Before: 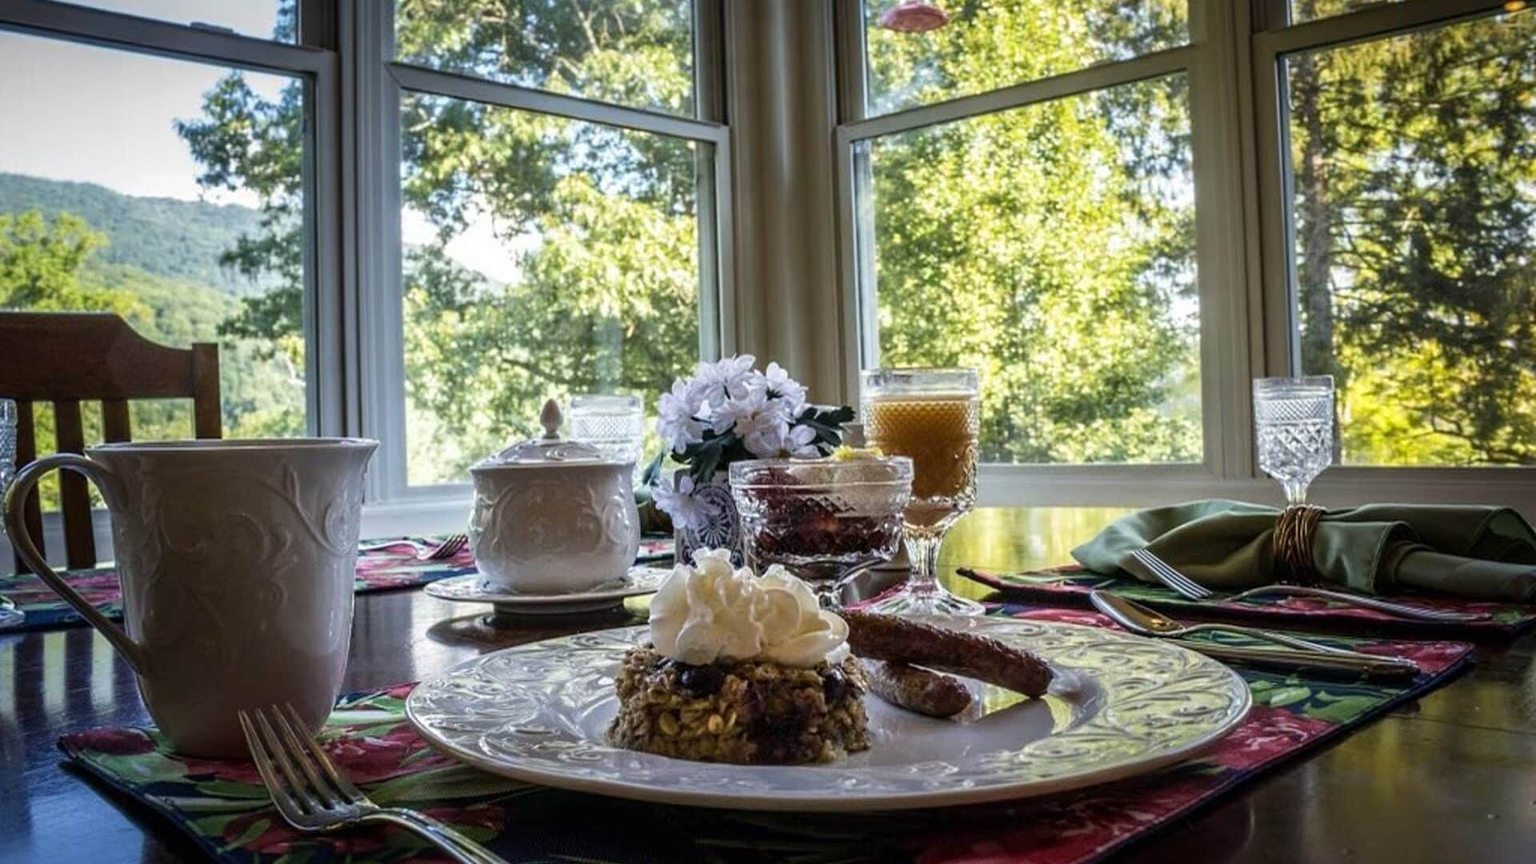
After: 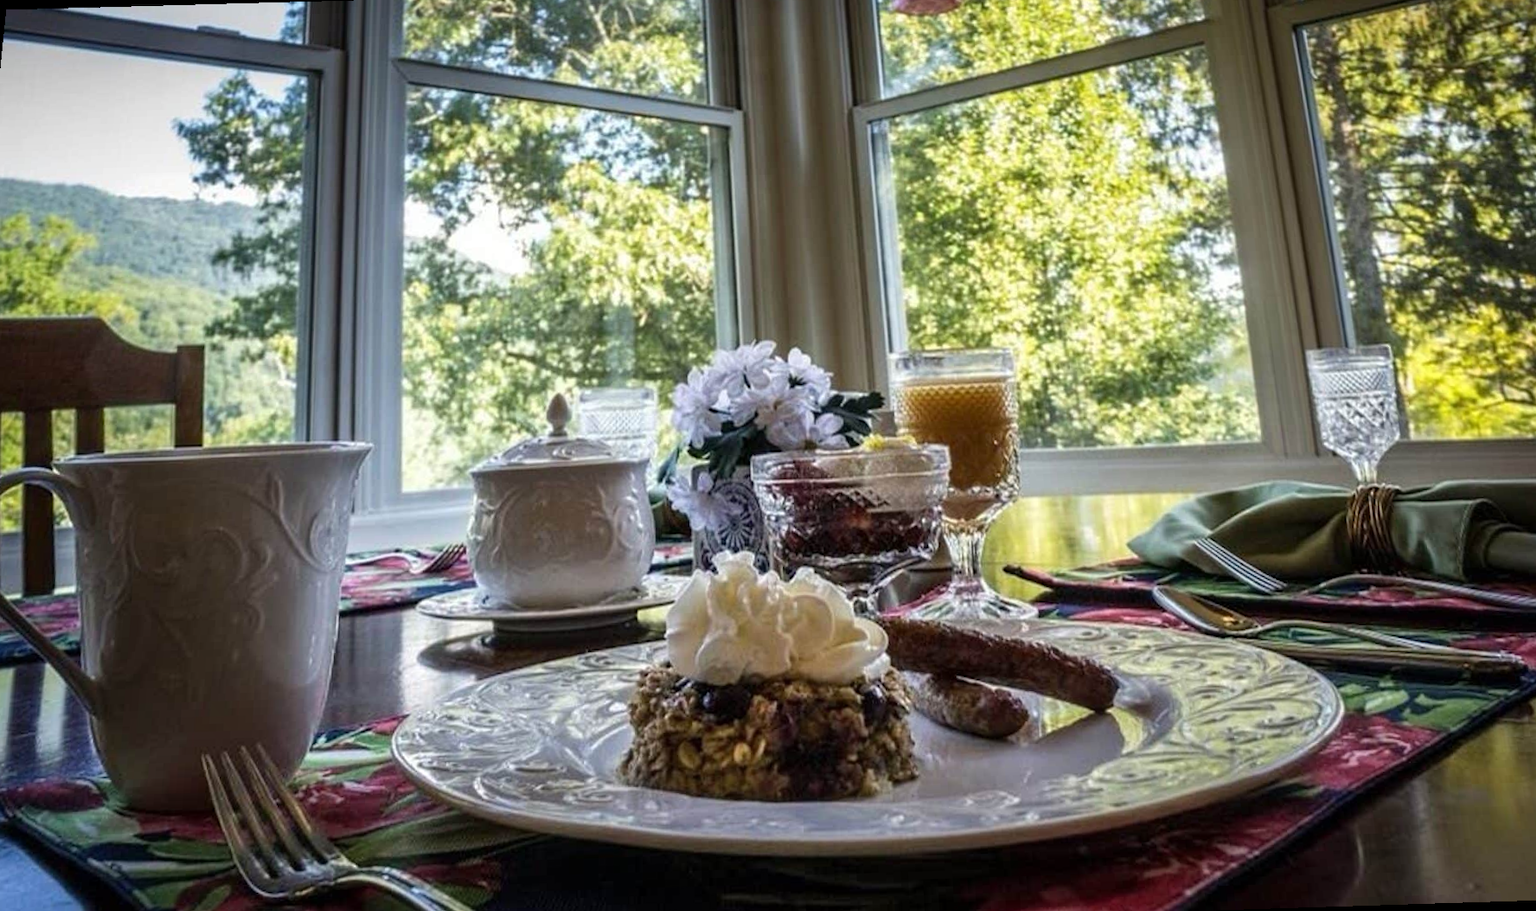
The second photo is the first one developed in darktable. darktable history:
rotate and perspective: rotation -1.68°, lens shift (vertical) -0.146, crop left 0.049, crop right 0.912, crop top 0.032, crop bottom 0.96
shadows and highlights: radius 125.46, shadows 30.51, highlights -30.51, low approximation 0.01, soften with gaussian
rgb levels: preserve colors max RGB
